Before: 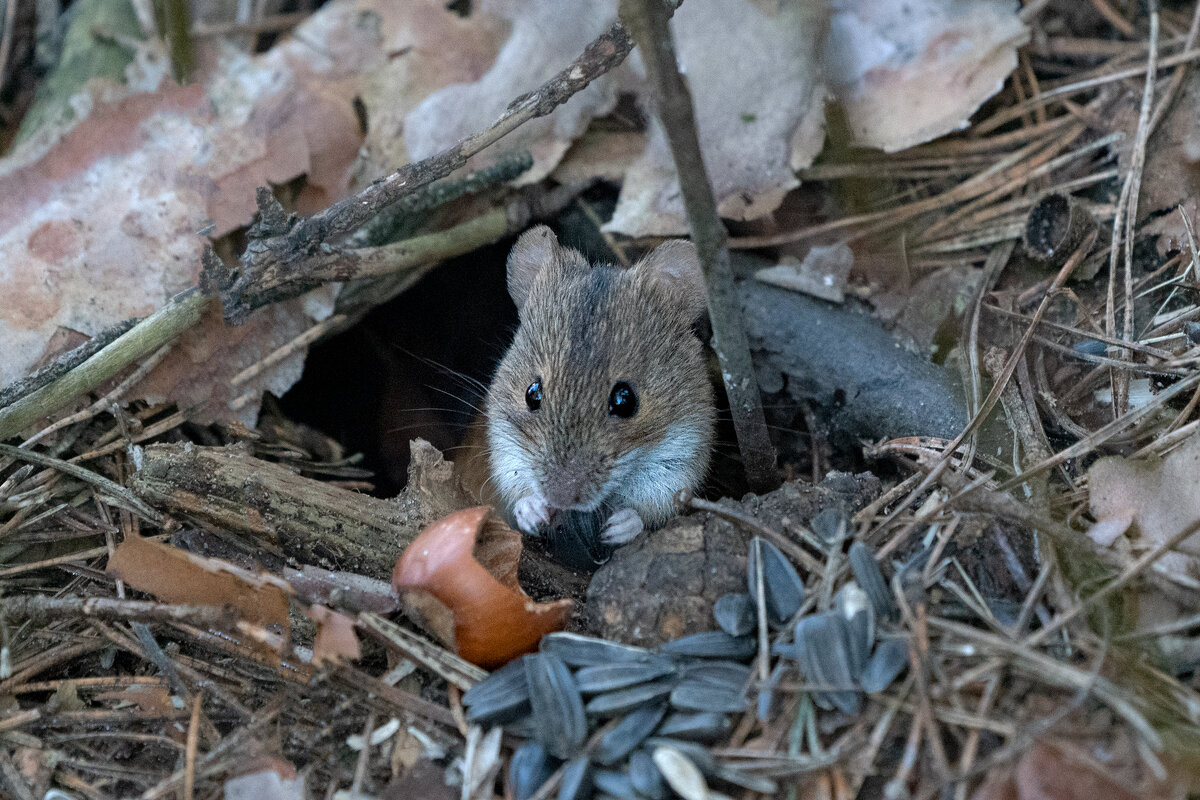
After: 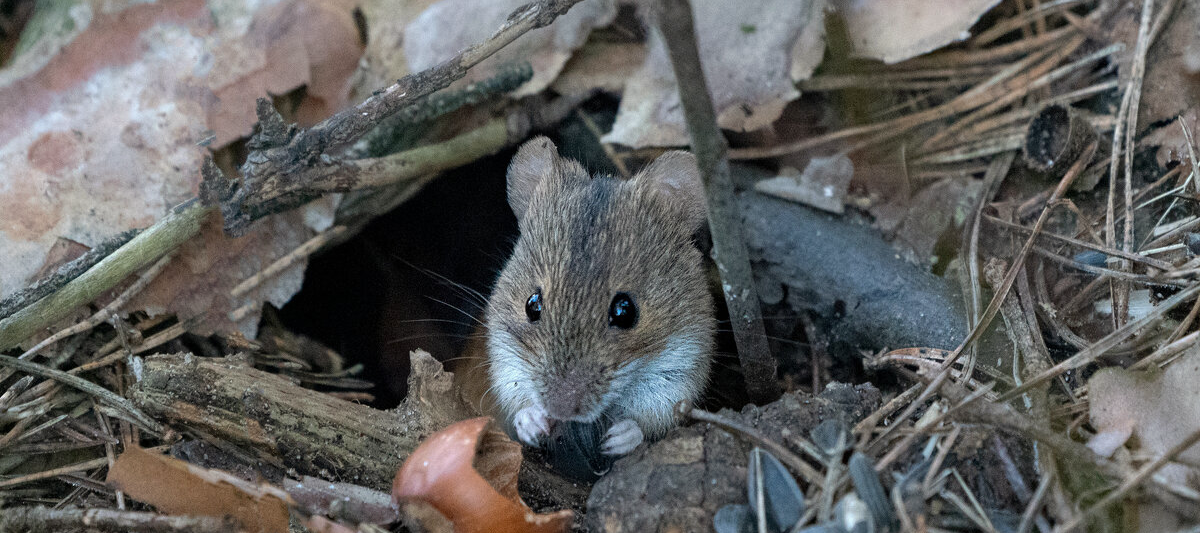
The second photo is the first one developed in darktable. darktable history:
color correction: highlights b* 2.91
crop: top 11.146%, bottom 22.113%
